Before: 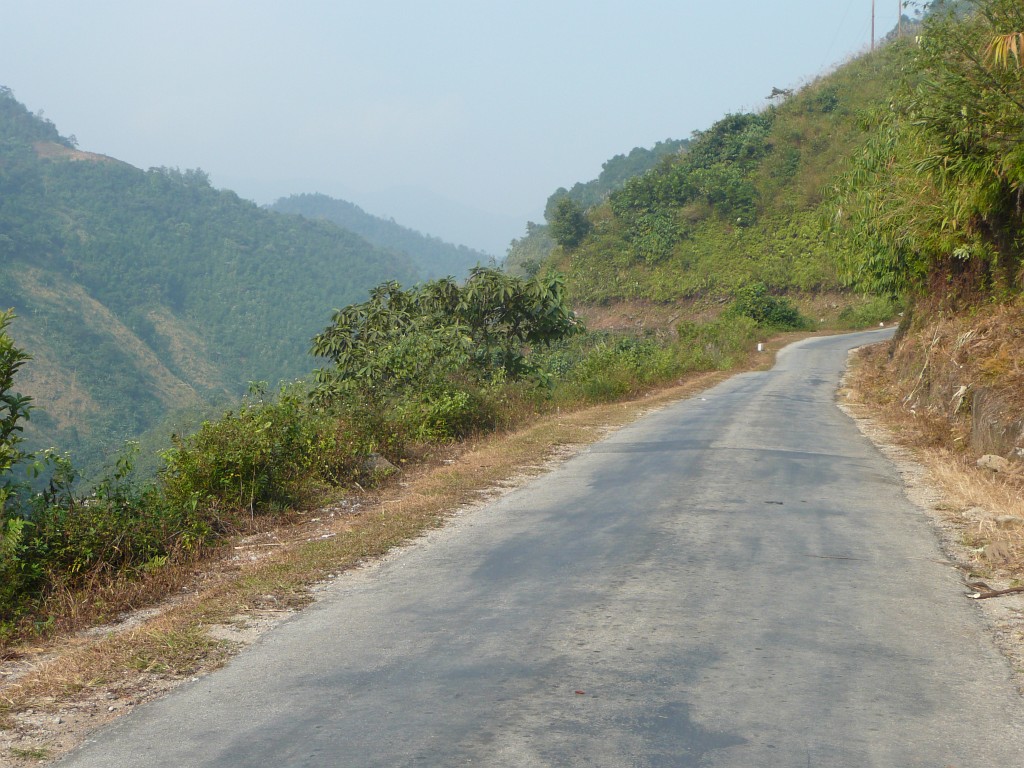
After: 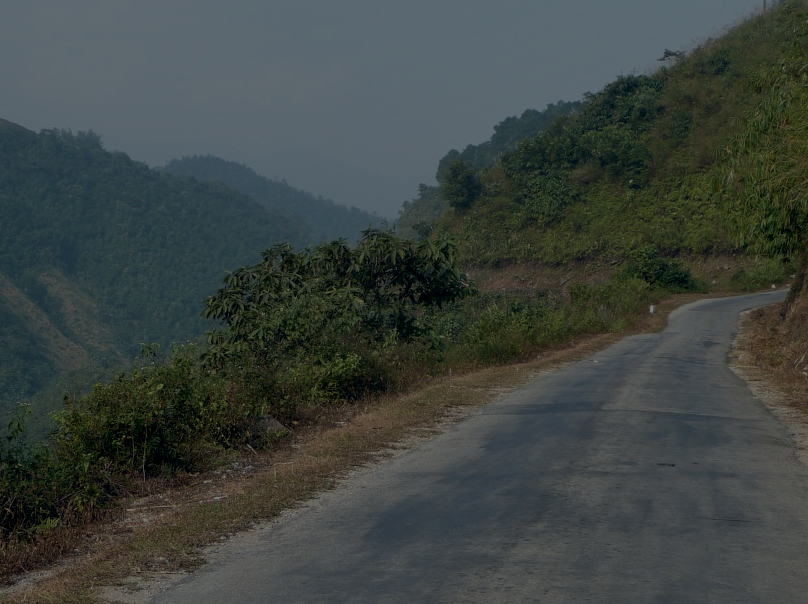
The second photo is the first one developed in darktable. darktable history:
shadows and highlights: shadows 24.89, highlights -23.24, highlights color adjustment 49.24%
color correction: highlights a* 0.377, highlights b* 2.66, shadows a* -1.25, shadows b* -4.74
exposure: exposure -2.419 EV, compensate highlight preservation false
local contrast: on, module defaults
crop and rotate: left 10.636%, top 5.028%, right 10.453%, bottom 16.294%
